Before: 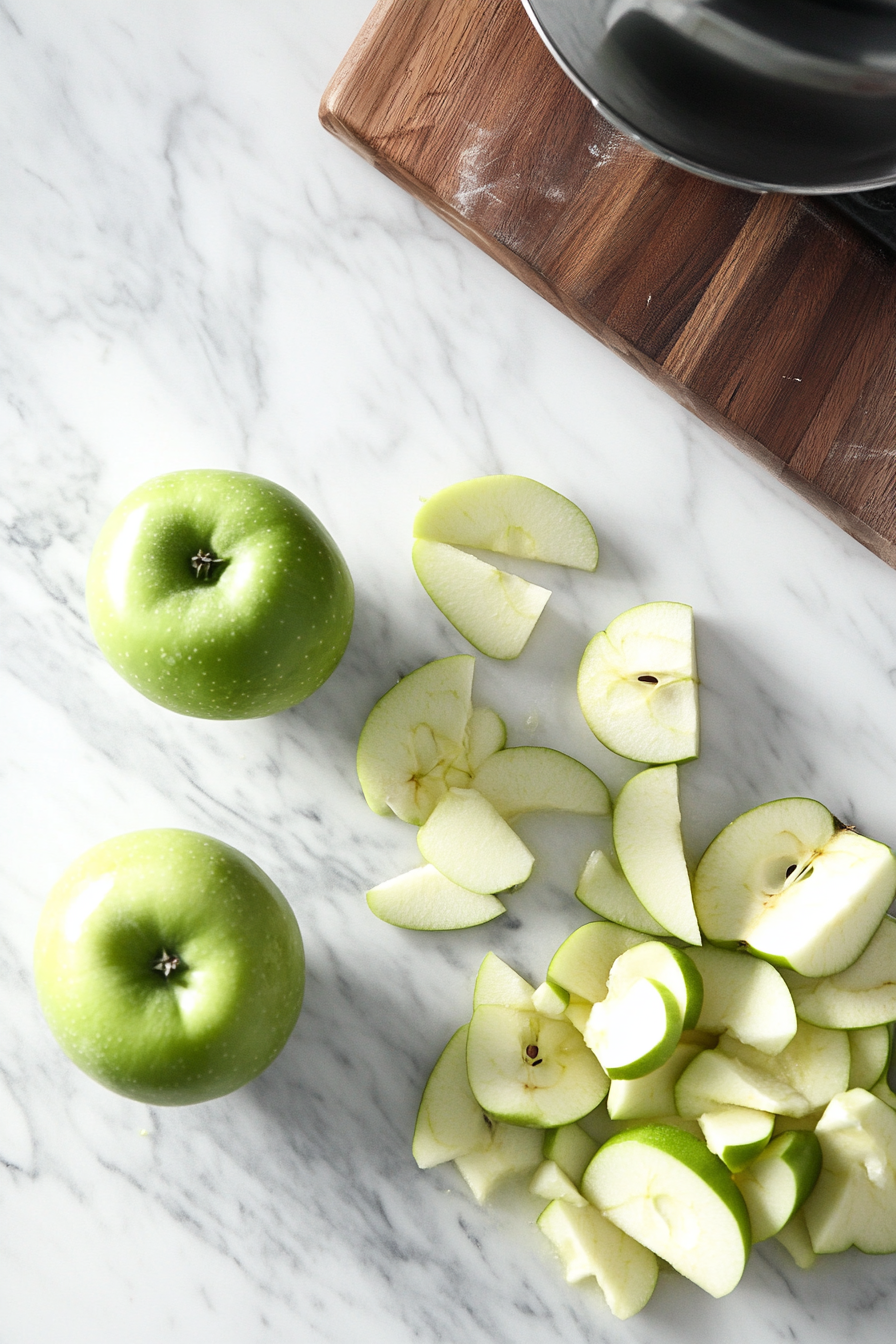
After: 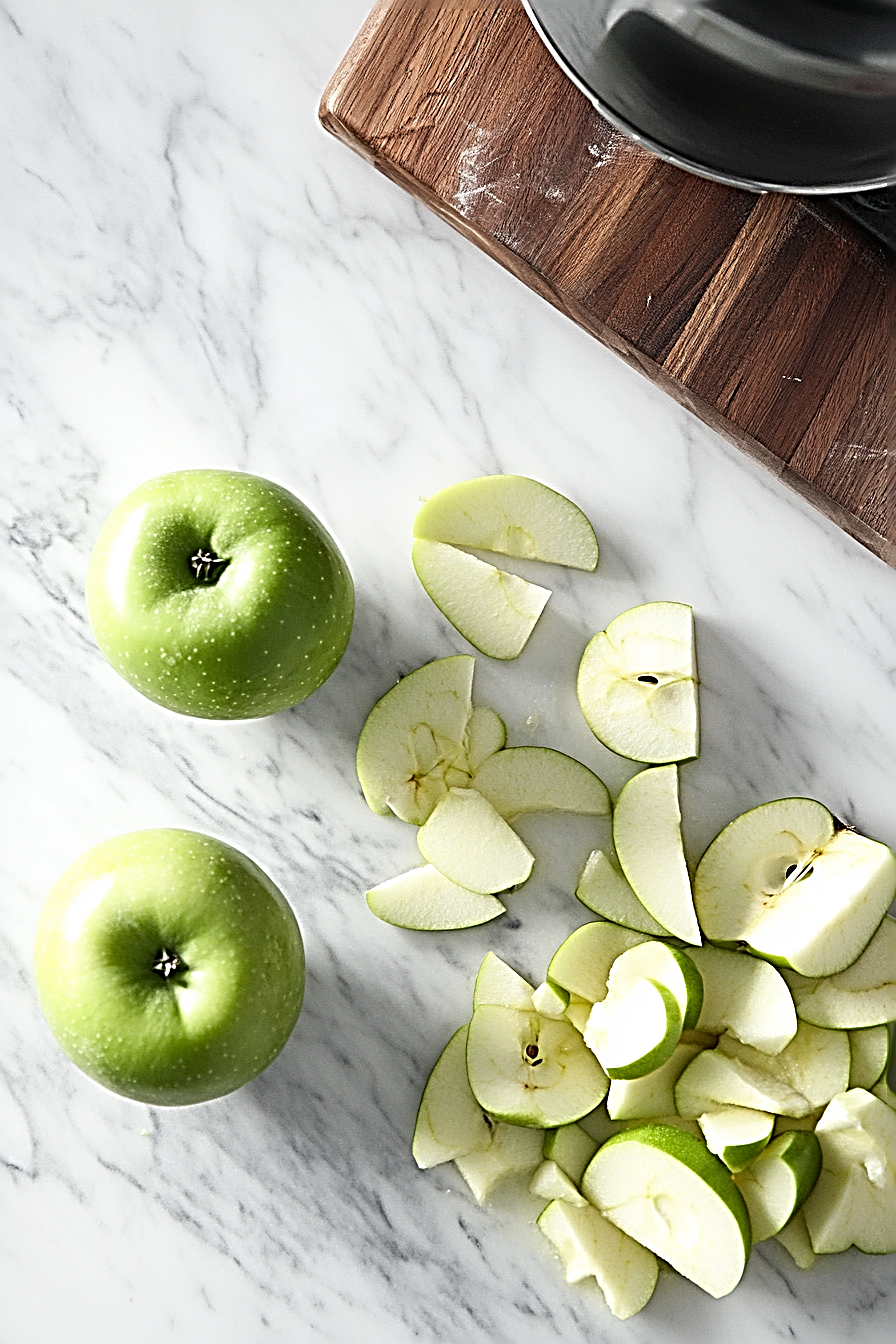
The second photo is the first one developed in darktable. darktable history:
sharpen: radius 3.206, amount 1.725
